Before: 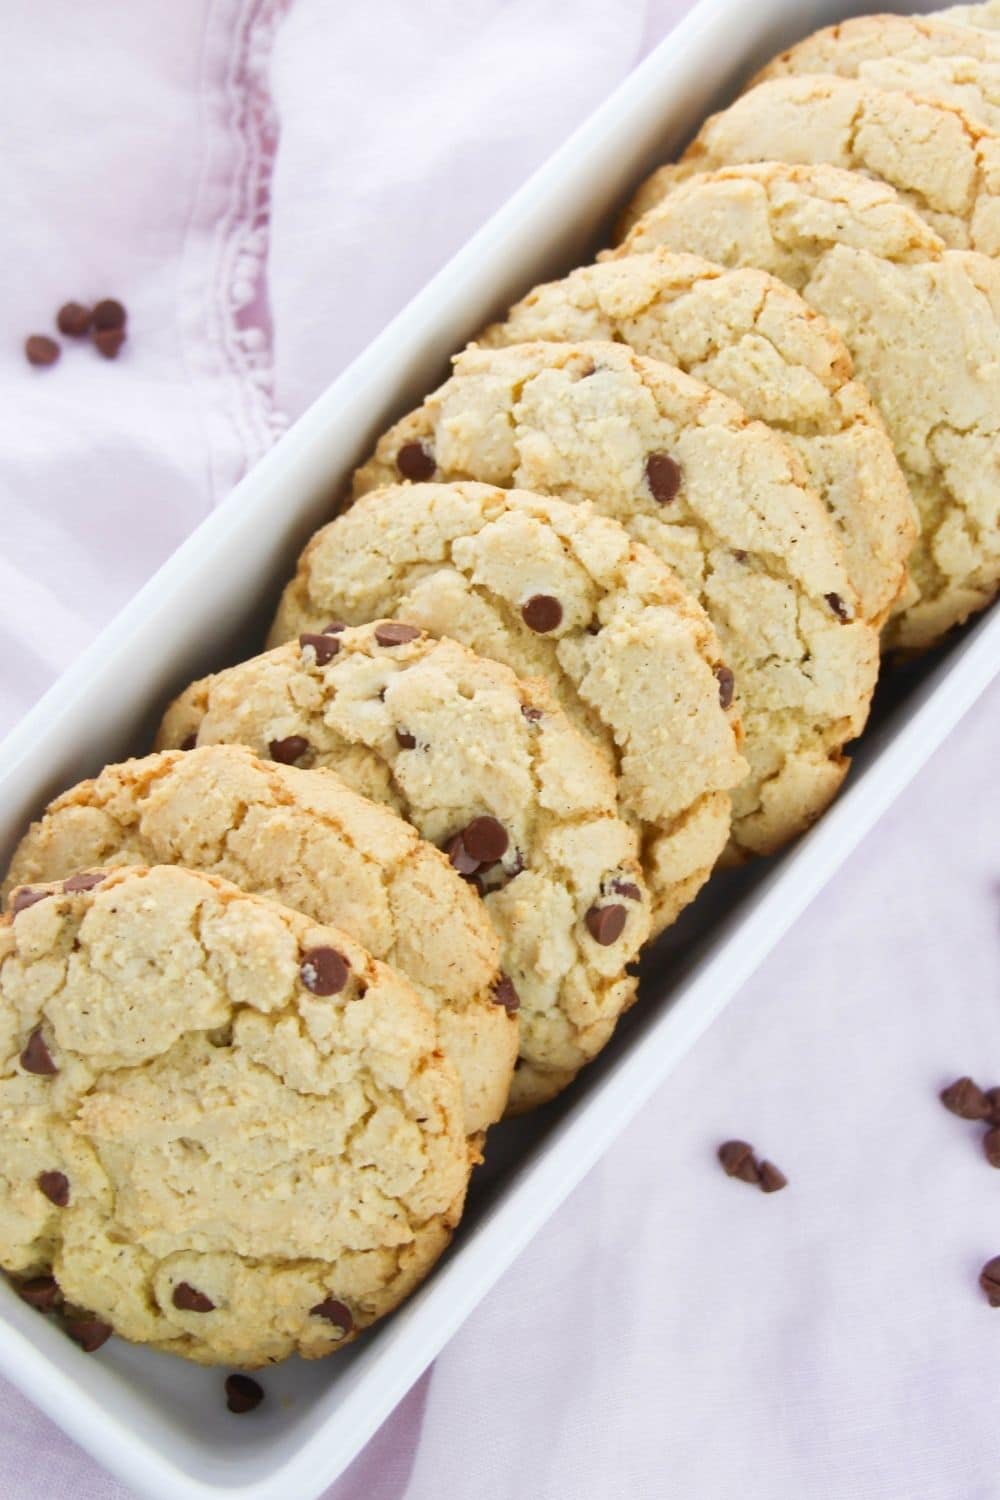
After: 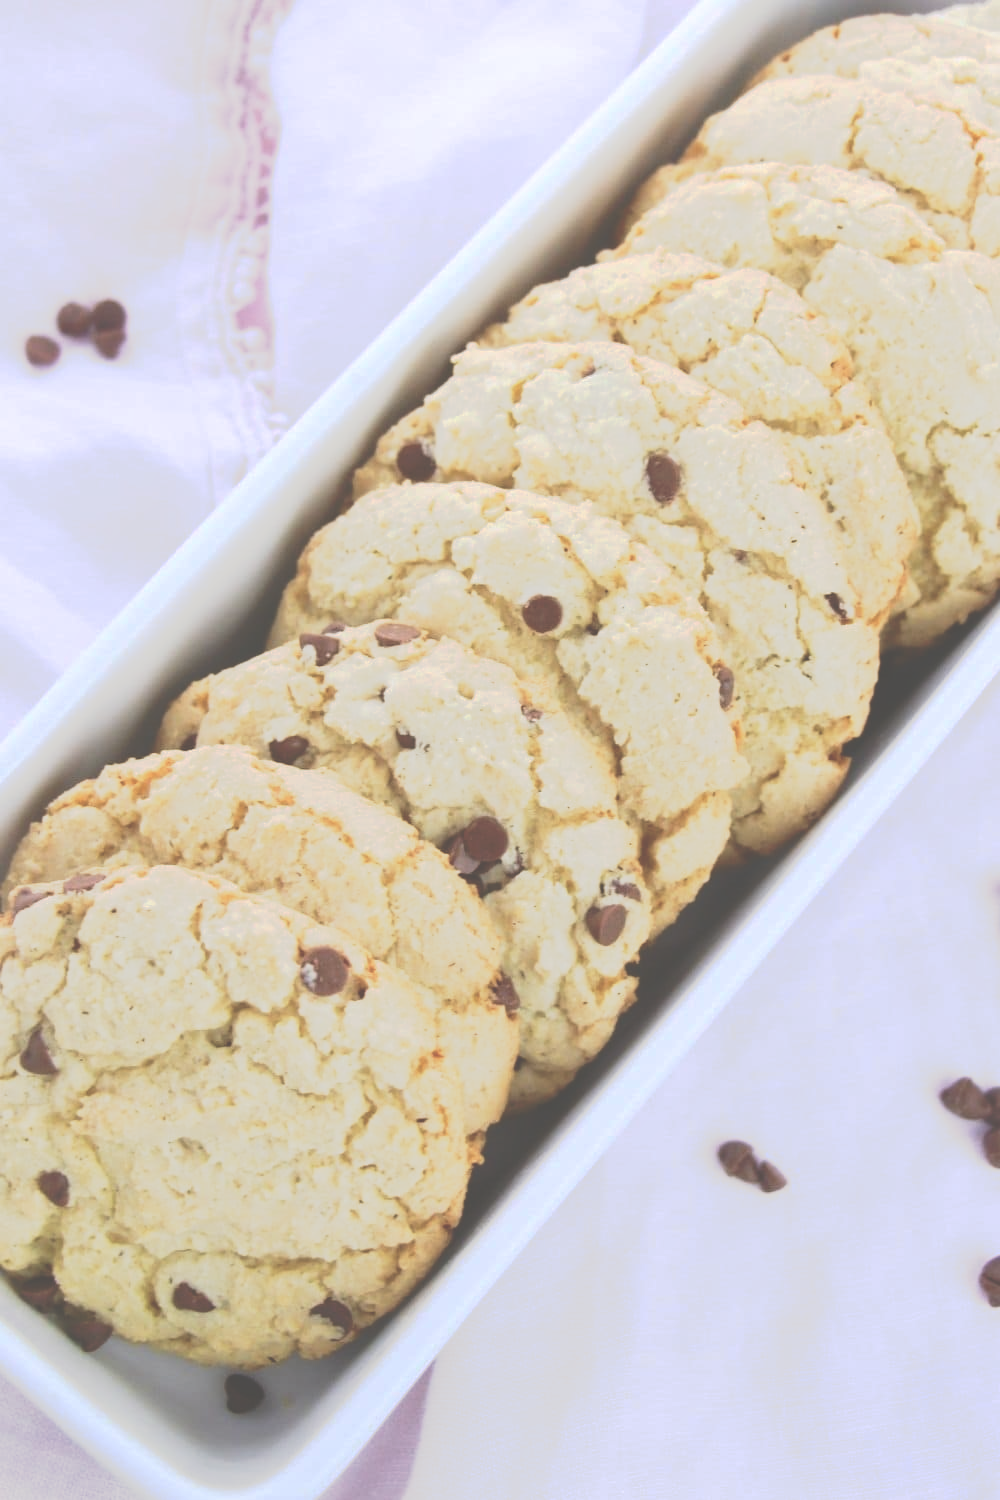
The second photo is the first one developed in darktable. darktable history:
white balance: red 0.984, blue 1.059
contrast brightness saturation: saturation -0.05
shadows and highlights: shadows 0, highlights 40
color correction: highlights b* 3
tone curve: curves: ch0 [(0, 0) (0.003, 0.313) (0.011, 0.317) (0.025, 0.317) (0.044, 0.322) (0.069, 0.327) (0.1, 0.335) (0.136, 0.347) (0.177, 0.364) (0.224, 0.384) (0.277, 0.421) (0.335, 0.459) (0.399, 0.501) (0.468, 0.554) (0.543, 0.611) (0.623, 0.679) (0.709, 0.751) (0.801, 0.804) (0.898, 0.844) (1, 1)], preserve colors none
